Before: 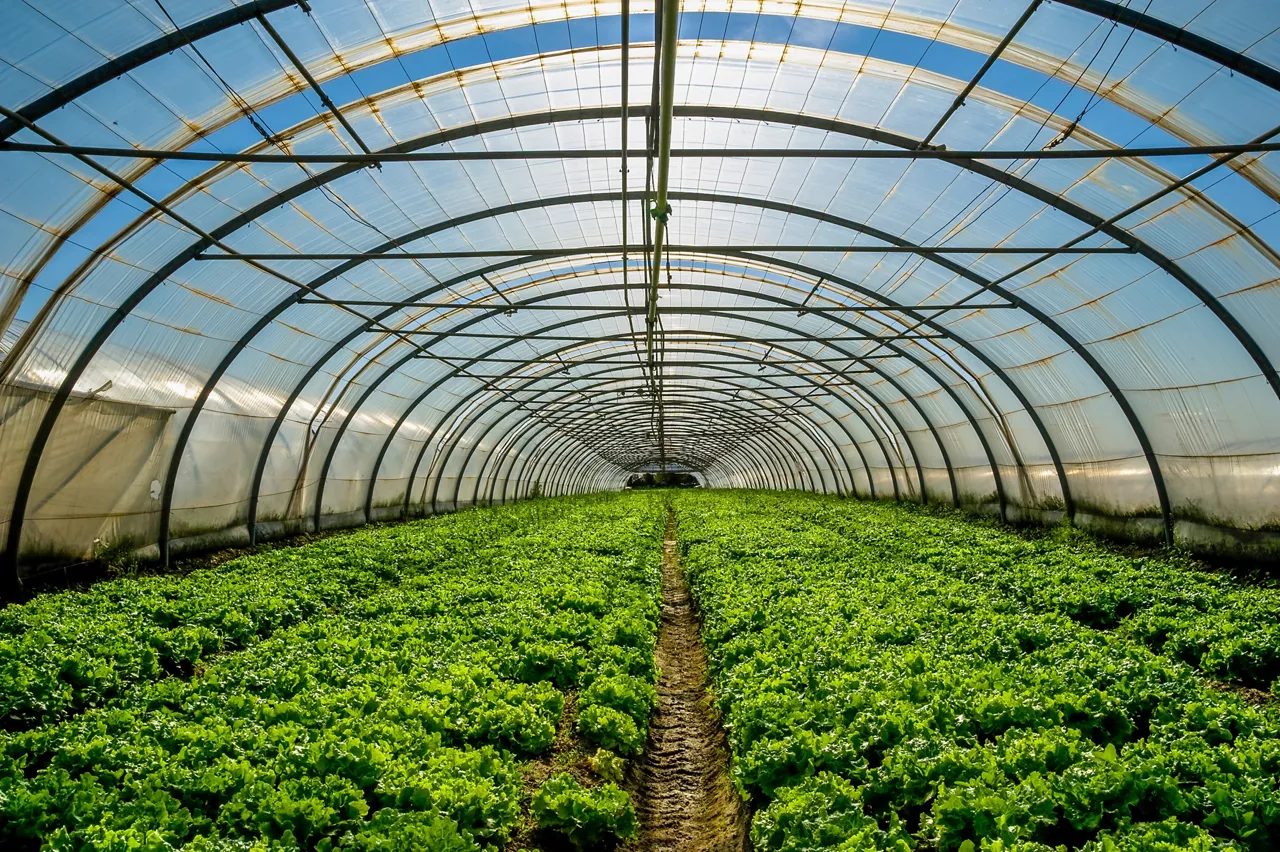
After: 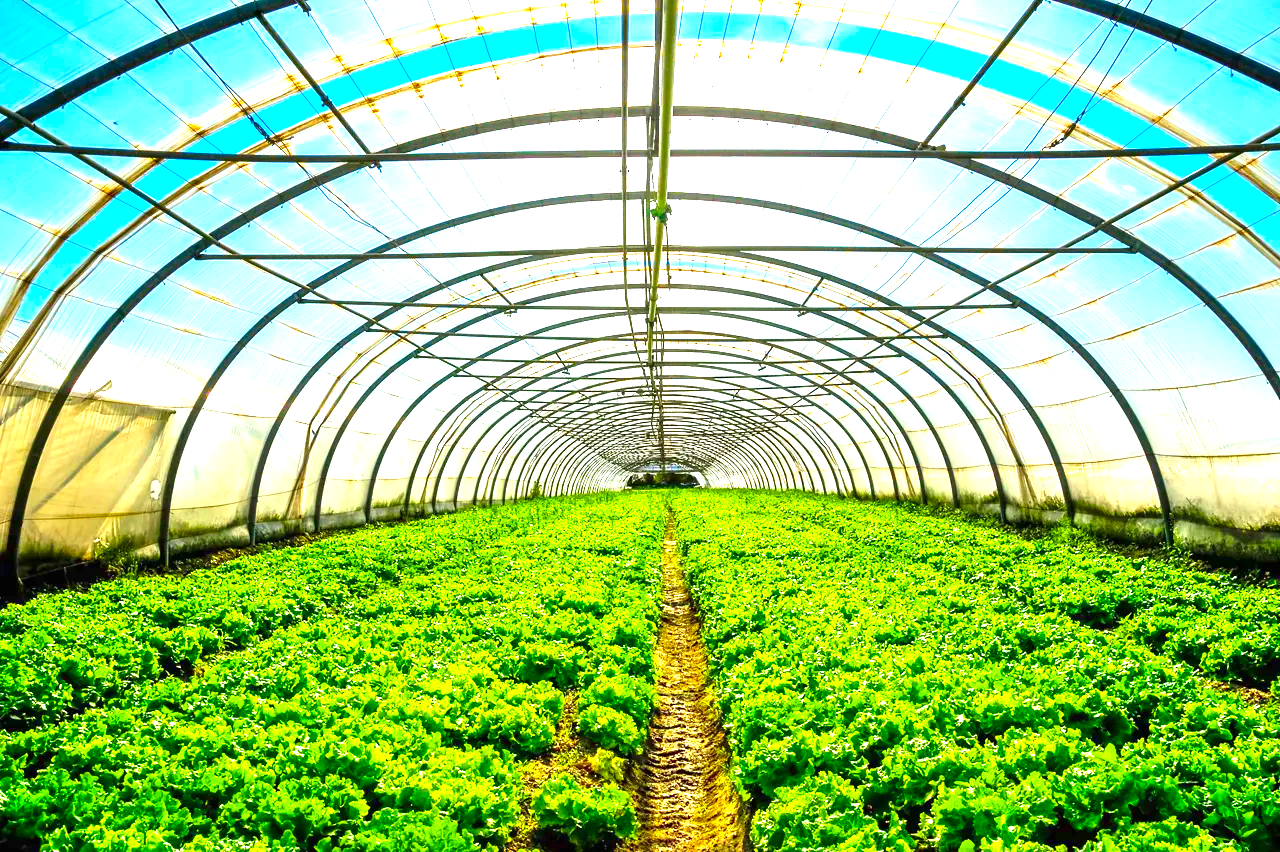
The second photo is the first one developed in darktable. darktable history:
contrast brightness saturation: saturation 0.5
exposure: black level correction 0, exposure 1.975 EV, compensate exposure bias true, compensate highlight preservation false
